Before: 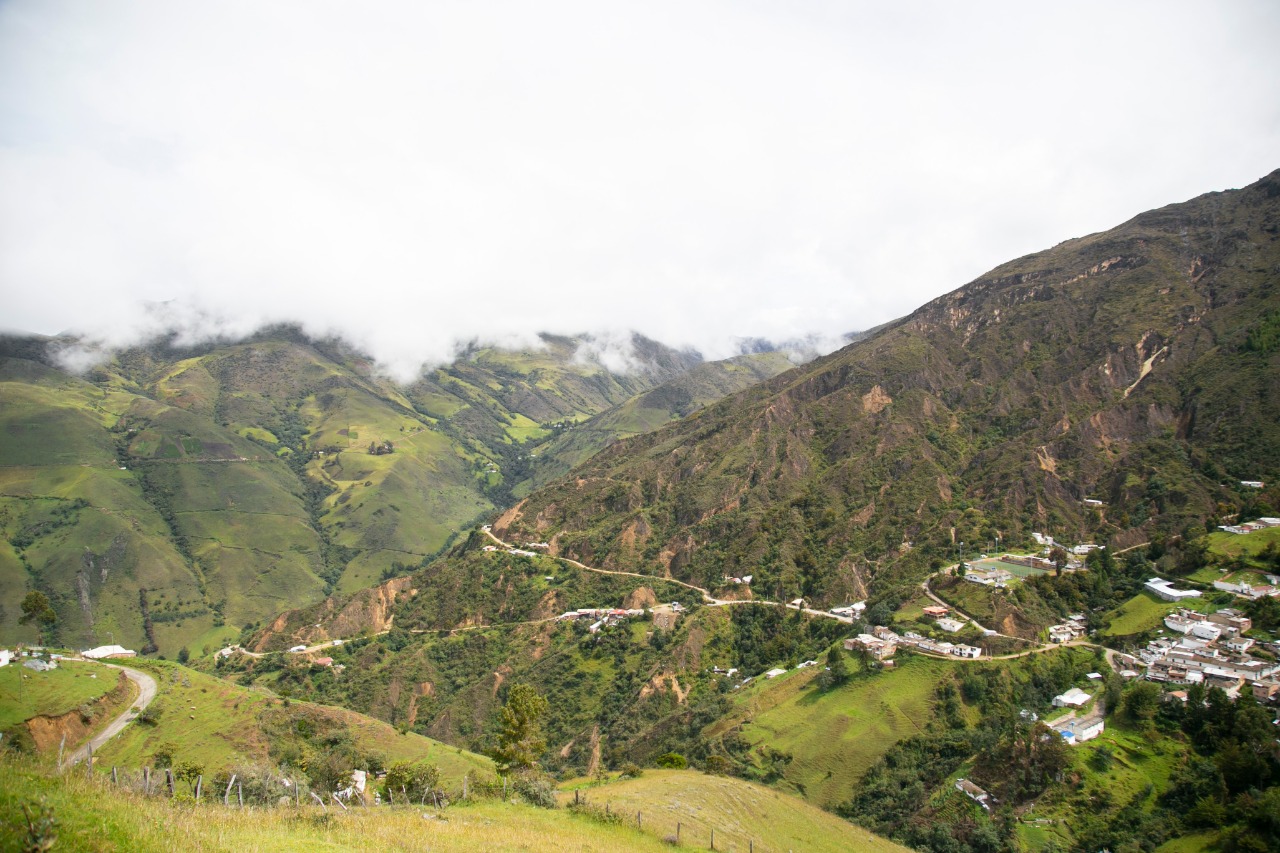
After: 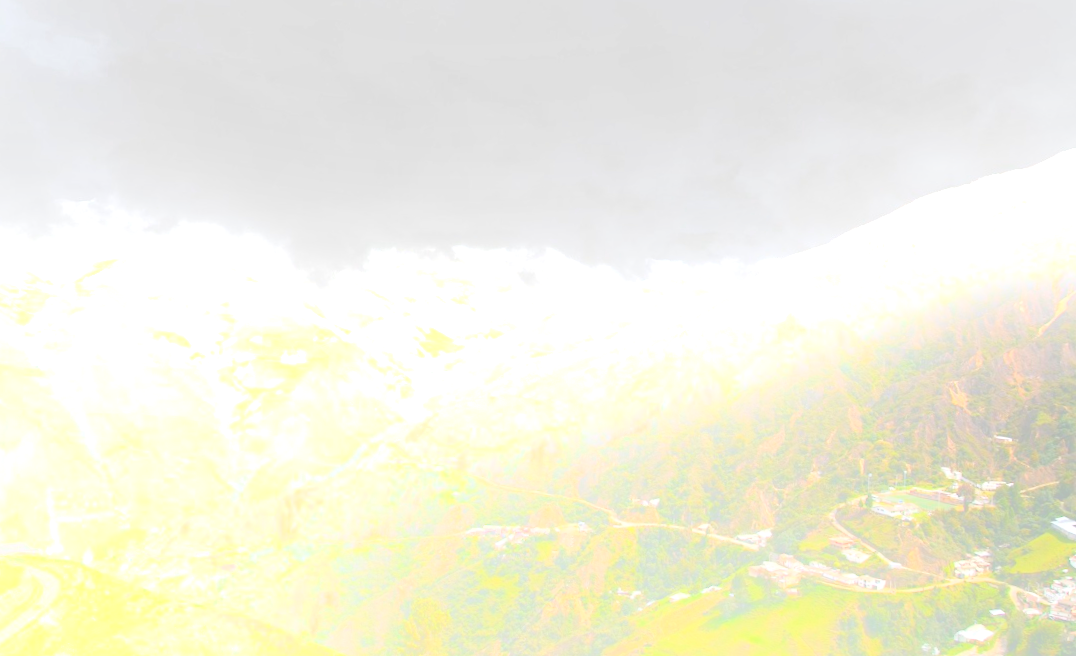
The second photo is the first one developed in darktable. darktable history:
crop: left 7.856%, top 11.836%, right 10.12%, bottom 15.387%
tone equalizer: -8 EV -0.417 EV, -7 EV -0.389 EV, -6 EV -0.333 EV, -5 EV -0.222 EV, -3 EV 0.222 EV, -2 EV 0.333 EV, -1 EV 0.389 EV, +0 EV 0.417 EV, edges refinement/feathering 500, mask exposure compensation -1.25 EV, preserve details no
bloom: size 25%, threshold 5%, strength 90%
rotate and perspective: rotation 2.27°, automatic cropping off
